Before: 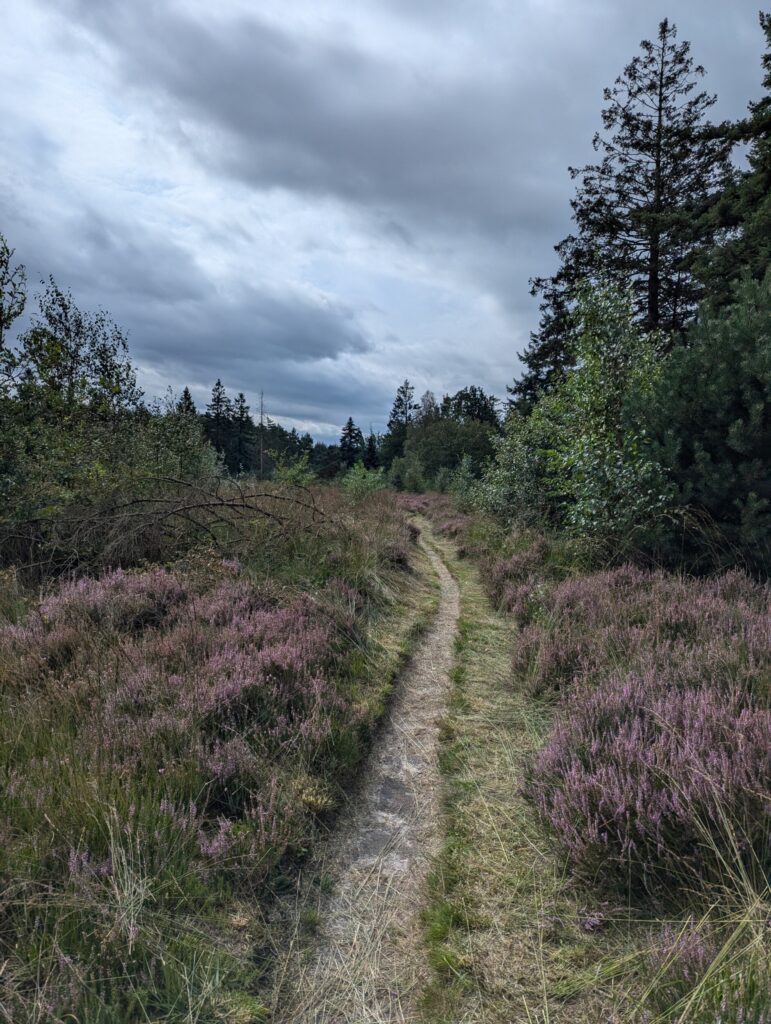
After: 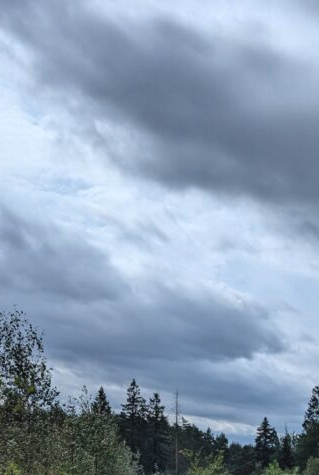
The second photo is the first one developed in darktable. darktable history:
exposure: black level correction -0.004, exposure 0.054 EV, compensate highlight preservation false
crop and rotate: left 11.064%, top 0.08%, right 47.446%, bottom 53.442%
shadows and highlights: soften with gaussian
